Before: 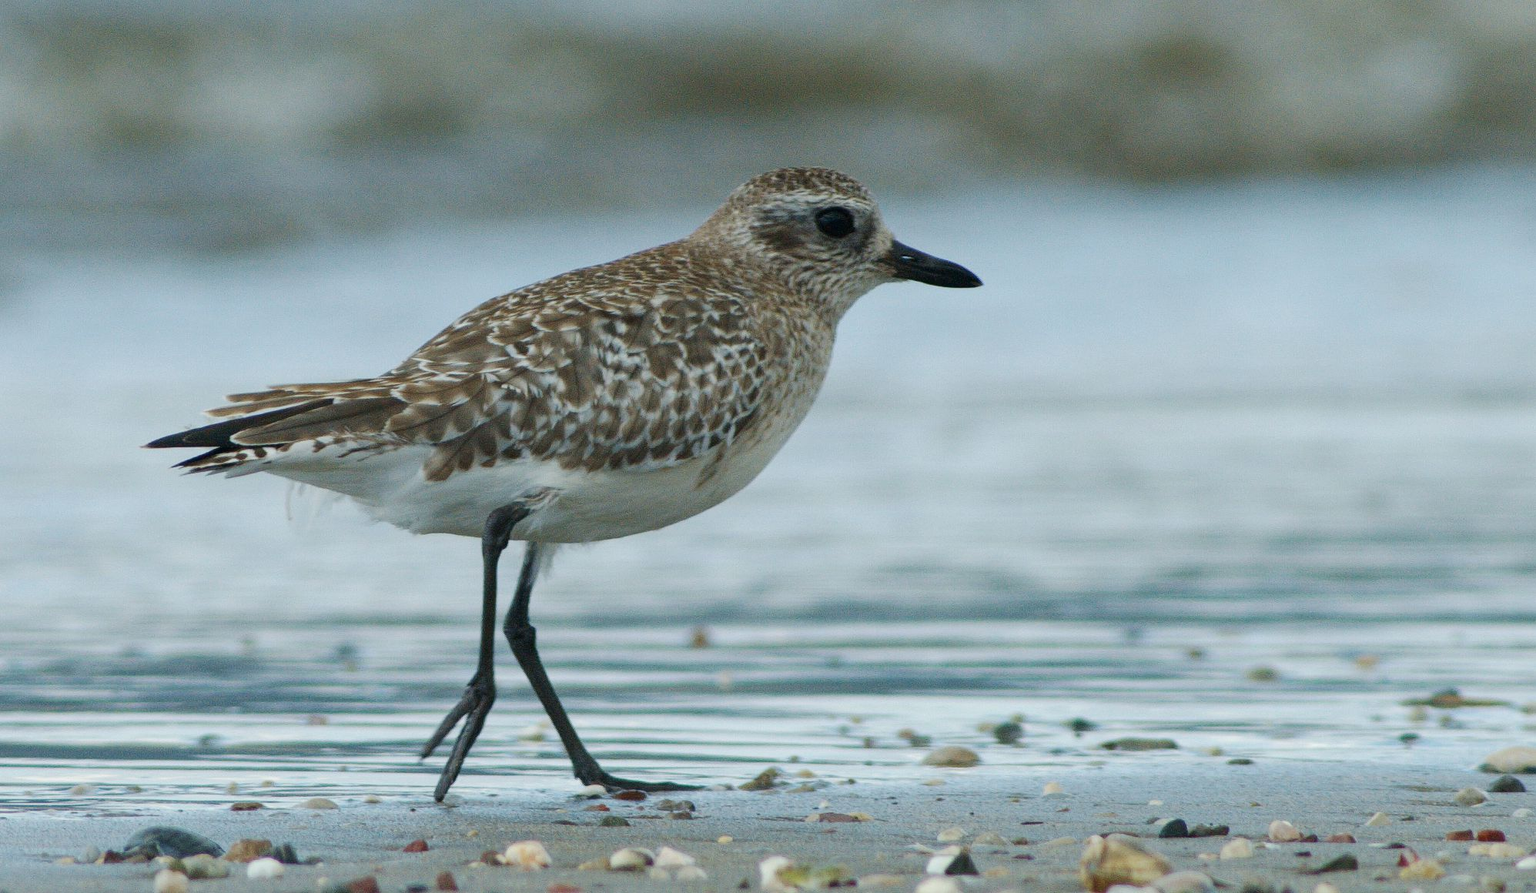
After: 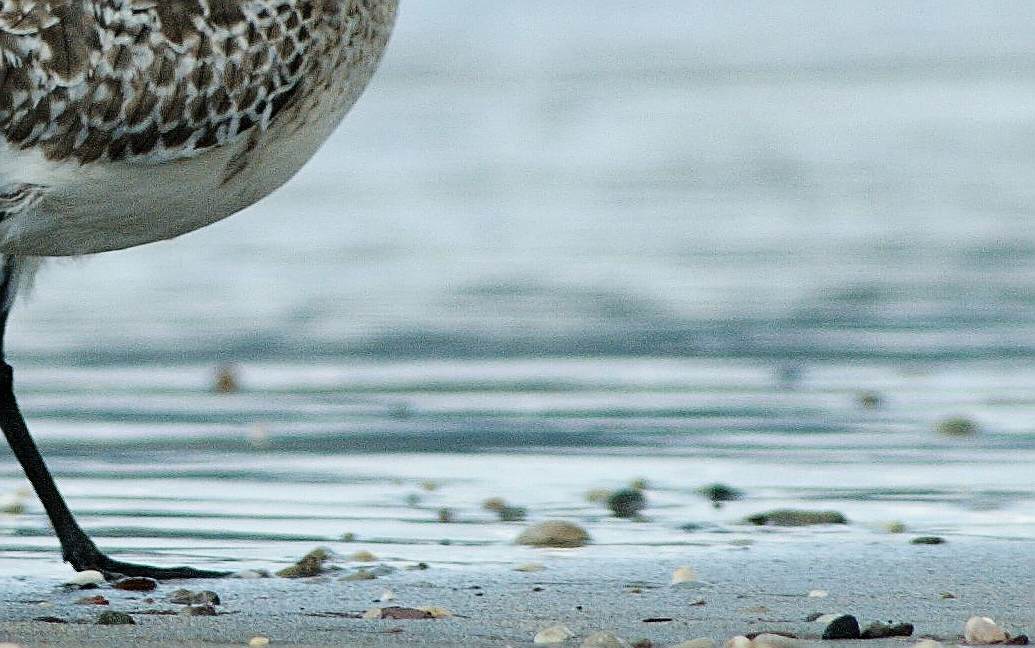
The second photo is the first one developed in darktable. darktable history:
crop: left 34.269%, top 38.751%, right 13.837%, bottom 5.377%
sharpen: amount 0.753
filmic rgb: black relative exposure -6.48 EV, white relative exposure 2.43 EV, target white luminance 99.985%, hardness 5.29, latitude 0.397%, contrast 1.431, highlights saturation mix 3.21%, iterations of high-quality reconstruction 0
shadows and highlights: shadows -20.08, white point adjustment -1.98, highlights -34.8
